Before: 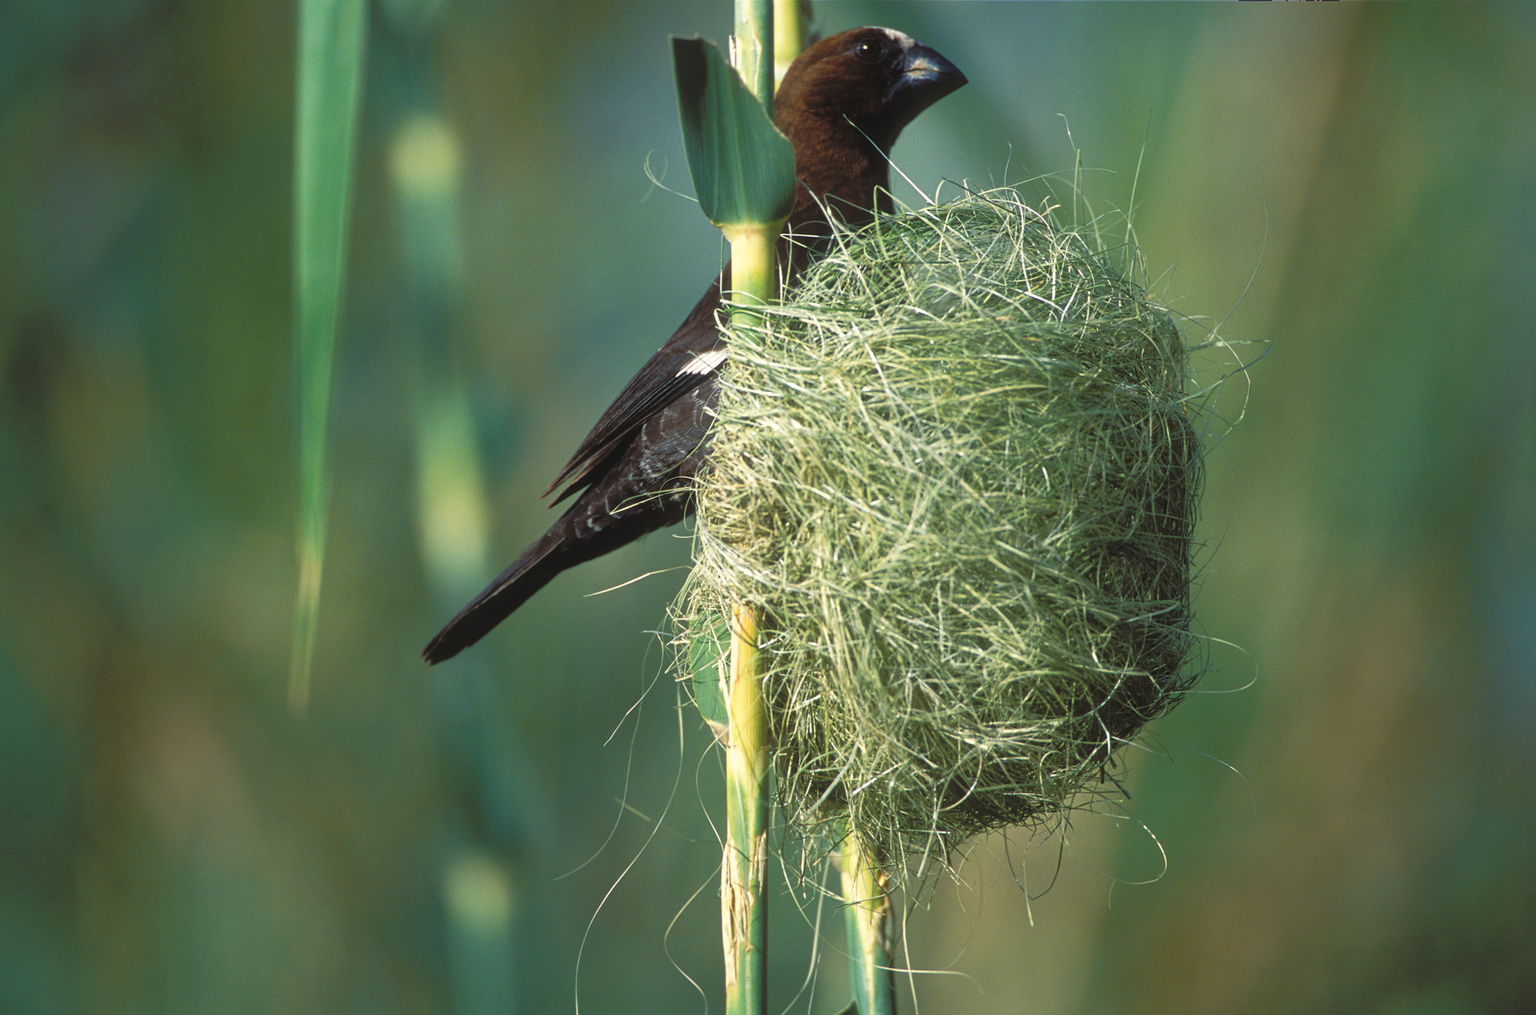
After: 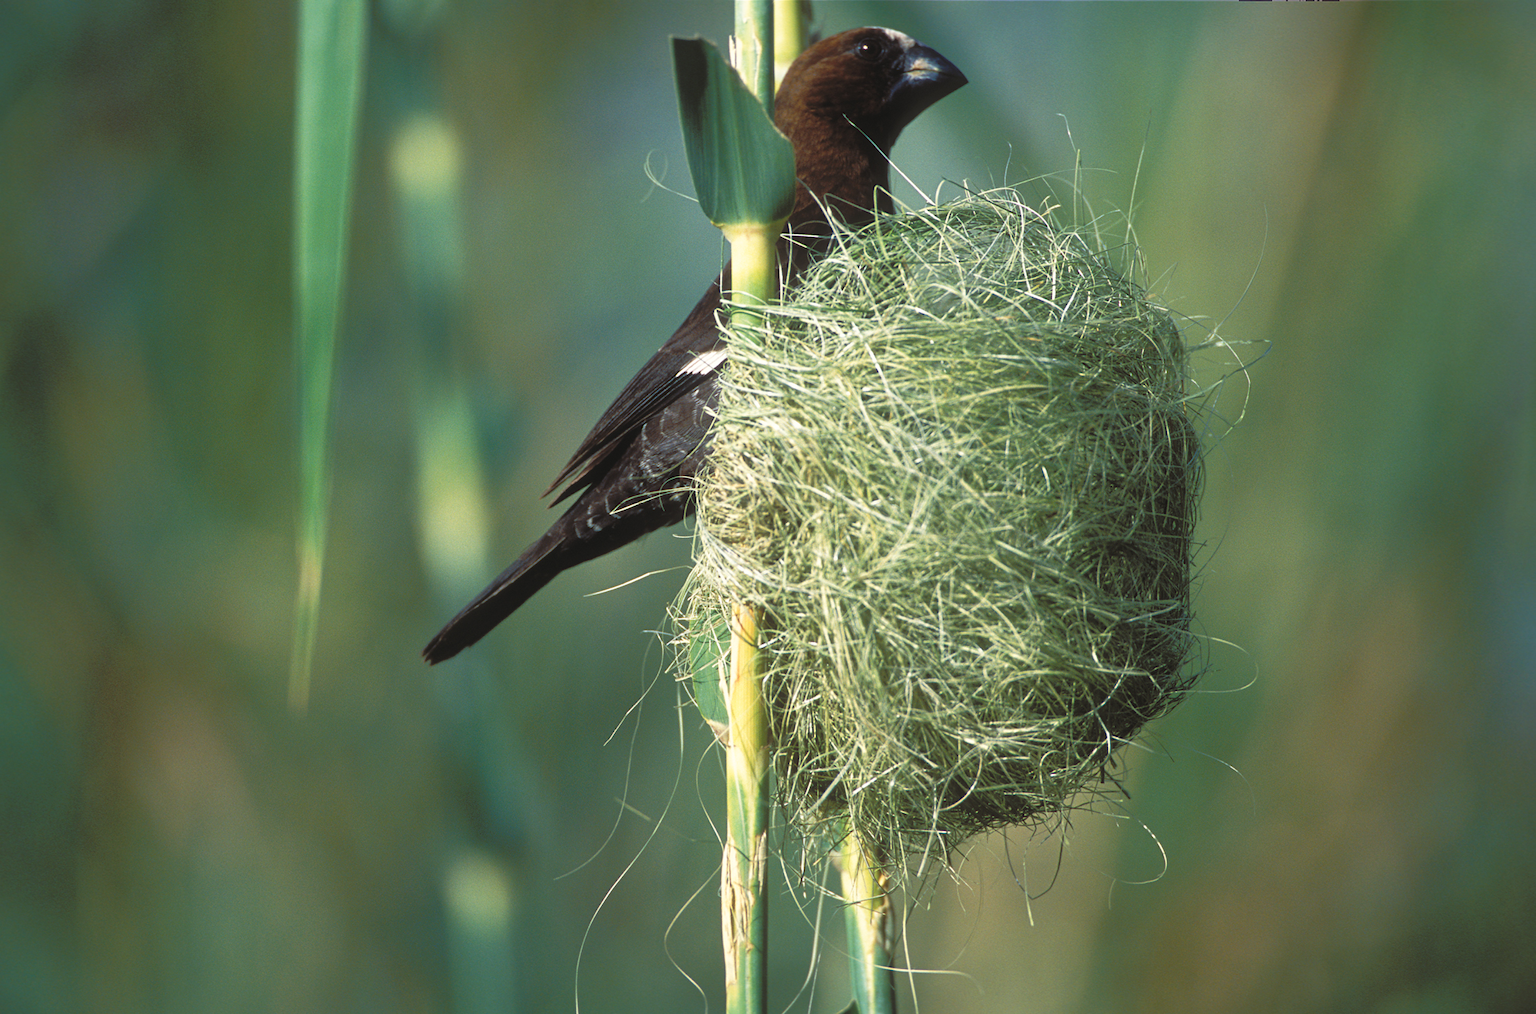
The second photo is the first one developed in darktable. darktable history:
tone curve: curves: ch0 [(0, 0) (0.003, 0.003) (0.011, 0.012) (0.025, 0.026) (0.044, 0.046) (0.069, 0.072) (0.1, 0.104) (0.136, 0.141) (0.177, 0.185) (0.224, 0.234) (0.277, 0.289) (0.335, 0.349) (0.399, 0.415) (0.468, 0.488) (0.543, 0.566) (0.623, 0.649) (0.709, 0.739) (0.801, 0.834) (0.898, 0.923) (1, 1)], preserve colors none
contrast brightness saturation: saturation -0.066
